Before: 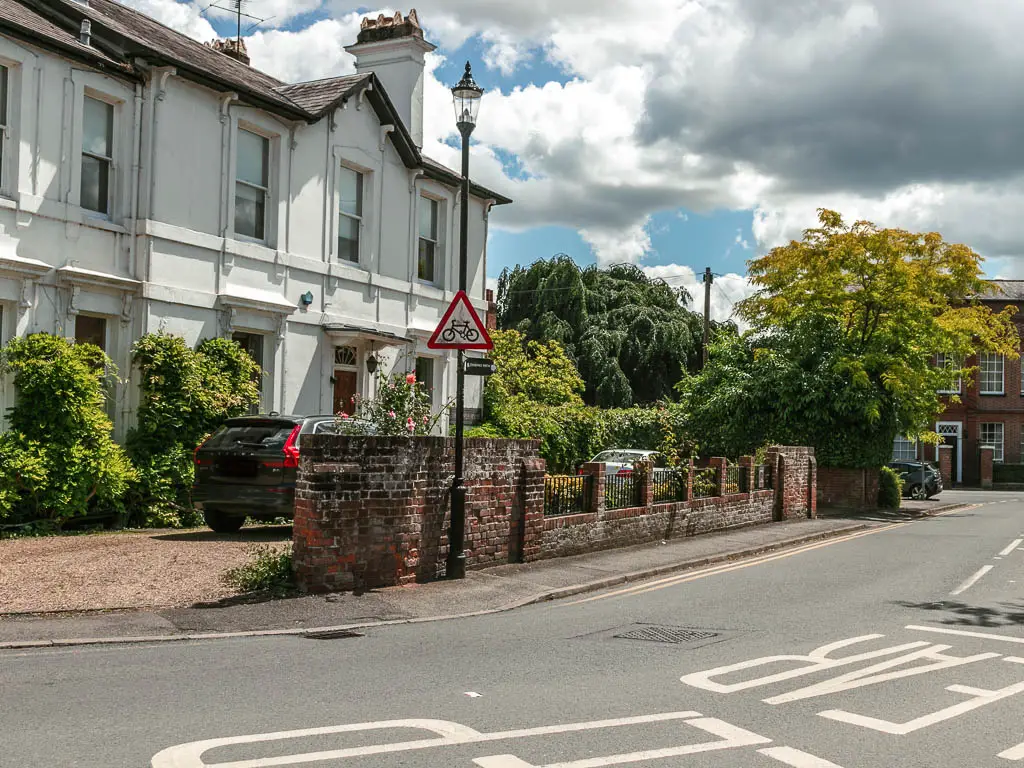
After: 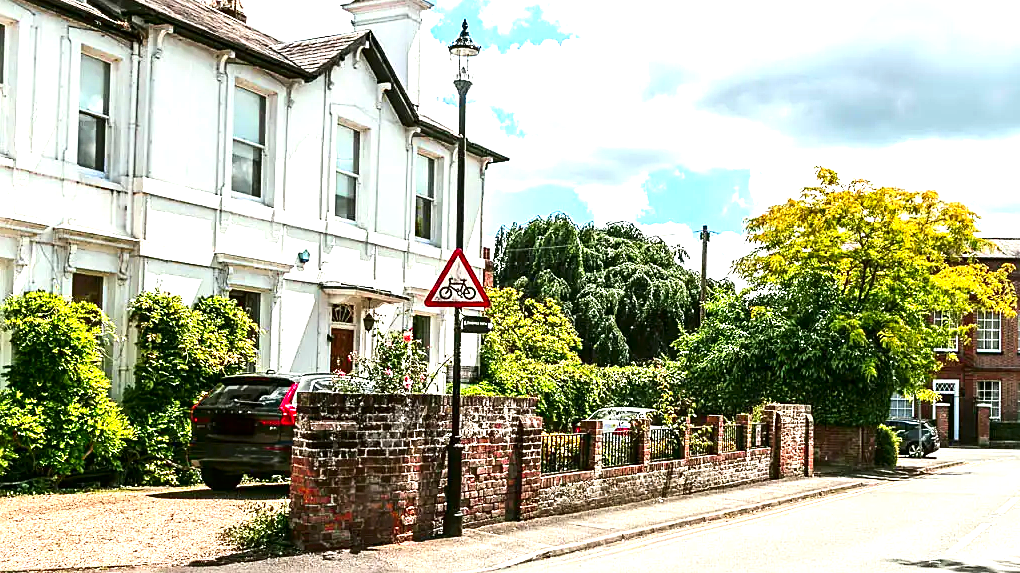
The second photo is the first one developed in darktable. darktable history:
crop: left 0.382%, top 5.532%, bottom 19.848%
exposure: black level correction 0, exposure 1.292 EV, compensate exposure bias true, compensate highlight preservation false
sharpen: on, module defaults
contrast brightness saturation: contrast 0.186, brightness -0.103, saturation 0.215
tone equalizer: -8 EV -0.44 EV, -7 EV -0.416 EV, -6 EV -0.356 EV, -5 EV -0.2 EV, -3 EV 0.235 EV, -2 EV 0.309 EV, -1 EV 0.377 EV, +0 EV 0.423 EV
shadows and highlights: shadows 30.97, highlights 0.203, soften with gaussian
